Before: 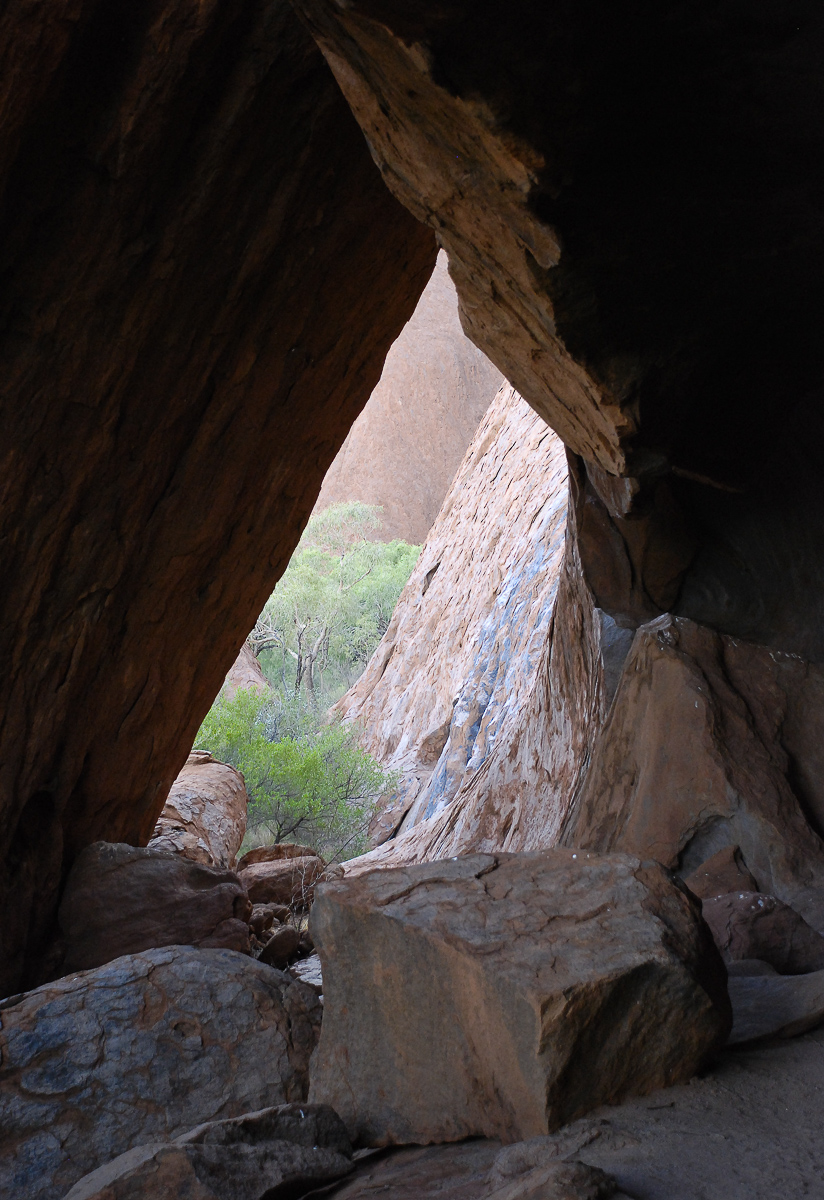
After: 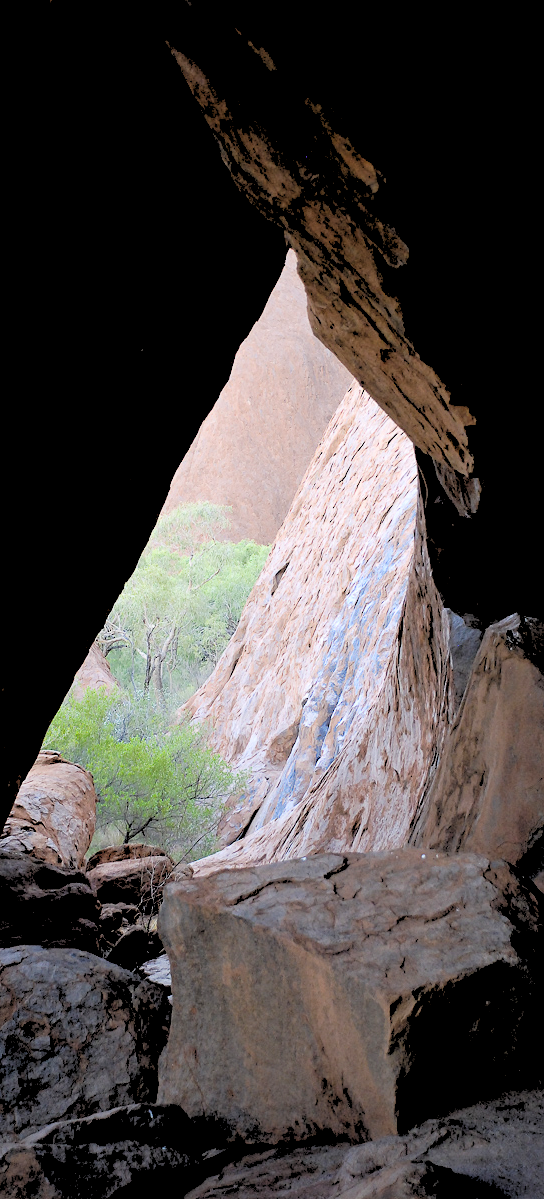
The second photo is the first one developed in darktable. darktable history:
crop and rotate: left 18.442%, right 15.508%
rgb levels: levels [[0.027, 0.429, 0.996], [0, 0.5, 1], [0, 0.5, 1]]
